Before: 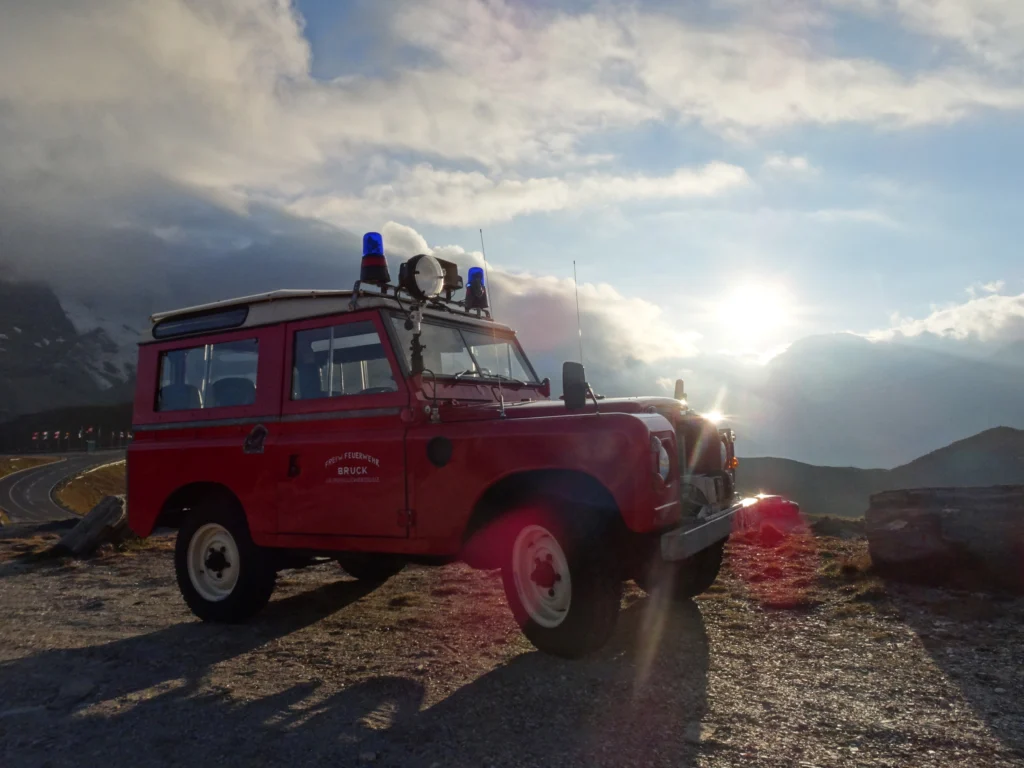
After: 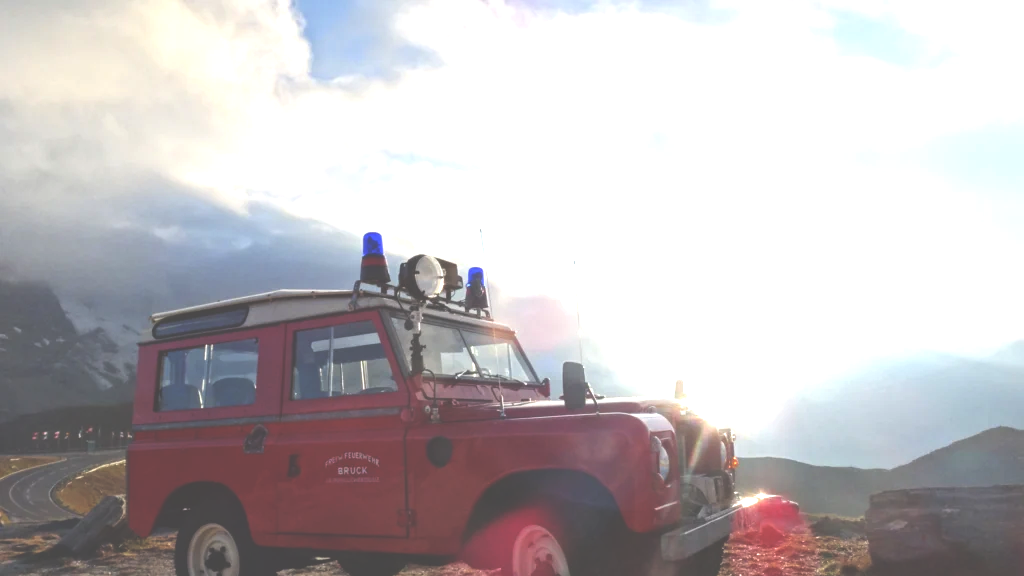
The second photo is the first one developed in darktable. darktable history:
exposure: black level correction -0.023, exposure 1.397 EV, compensate highlight preservation false
crop: bottom 24.967%
